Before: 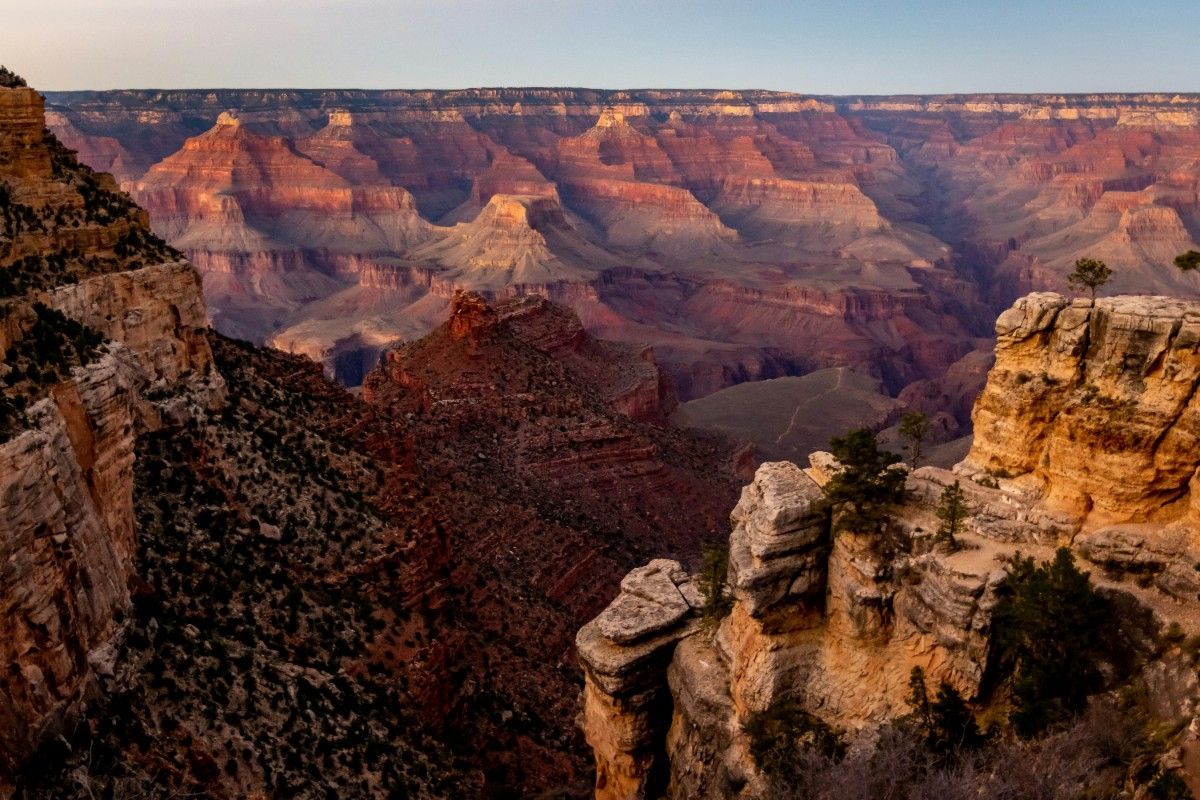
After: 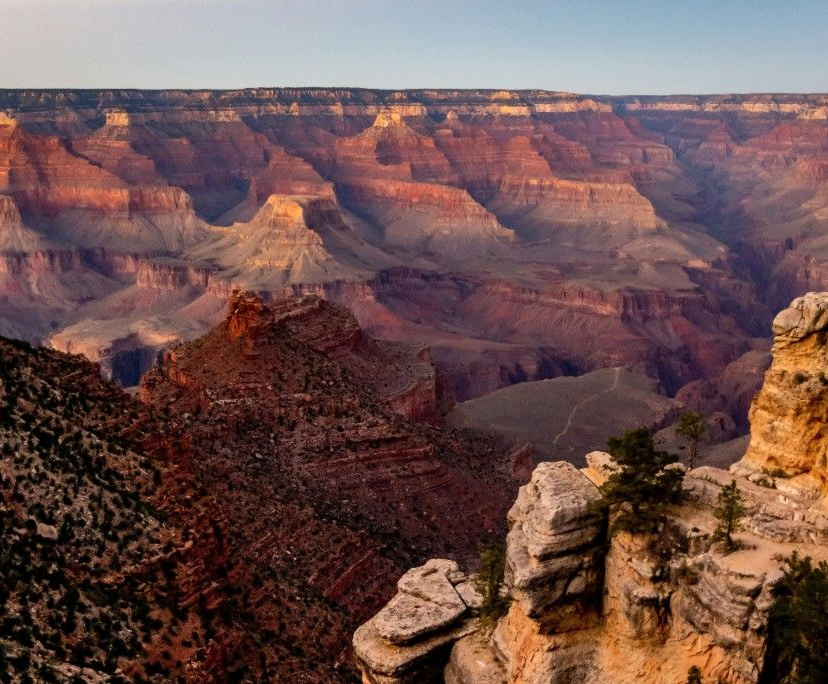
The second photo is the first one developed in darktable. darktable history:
crop: left 18.654%, right 12.264%, bottom 14.459%
shadows and highlights: radius 265, soften with gaussian
